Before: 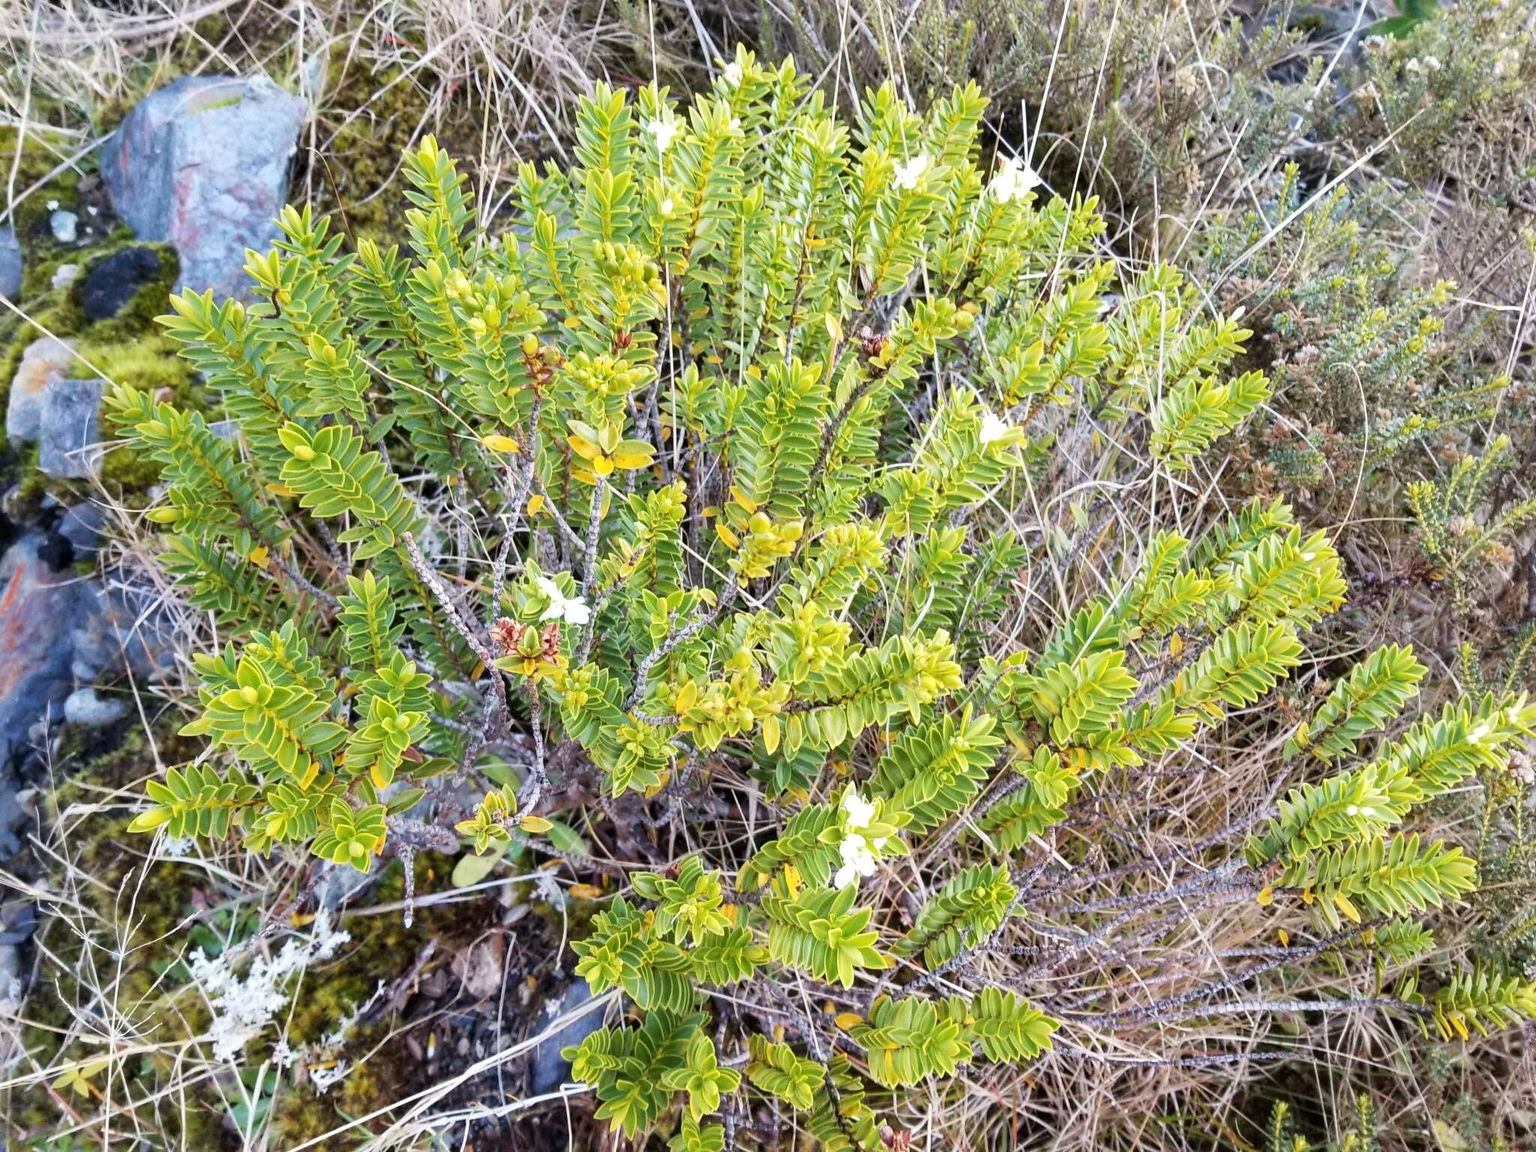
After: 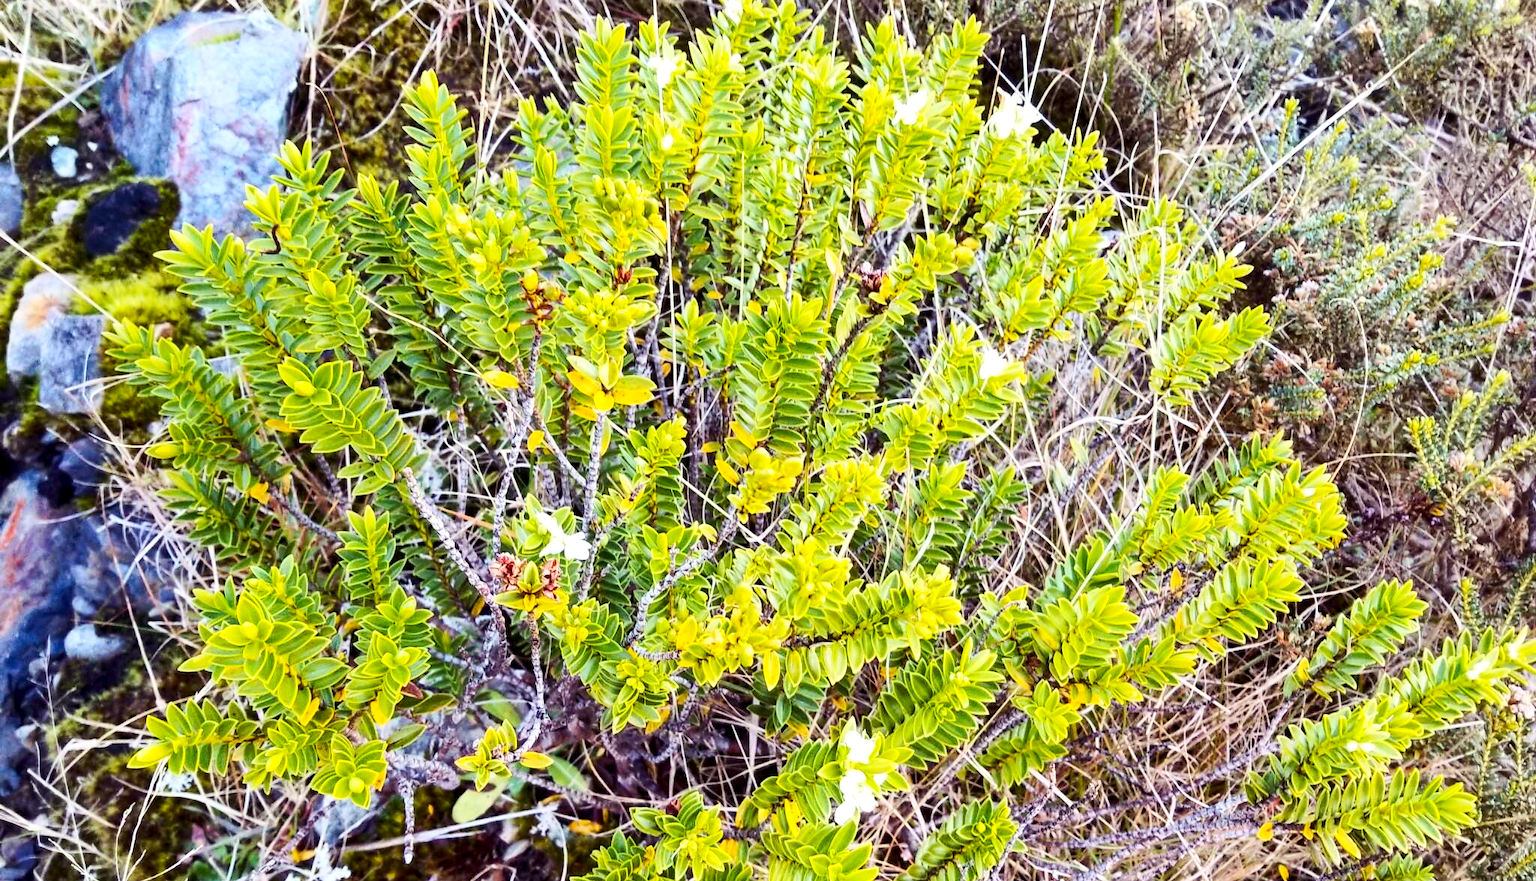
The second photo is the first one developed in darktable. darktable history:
crop: top 5.616%, bottom 17.877%
tone curve: curves: ch0 [(0, 0) (0.003, 0.003) (0.011, 0.011) (0.025, 0.025) (0.044, 0.044) (0.069, 0.069) (0.1, 0.099) (0.136, 0.135) (0.177, 0.177) (0.224, 0.224) (0.277, 0.276) (0.335, 0.334) (0.399, 0.398) (0.468, 0.467) (0.543, 0.565) (0.623, 0.641) (0.709, 0.723) (0.801, 0.81) (0.898, 0.902) (1, 1)], preserve colors none
contrast brightness saturation: contrast 0.284
color balance rgb: shadows lift › luminance 0.664%, shadows lift › chroma 6.841%, shadows lift › hue 301.93°, global offset › hue 169.64°, perceptual saturation grading › global saturation 35.2%
local contrast: highlights 104%, shadows 98%, detail 119%, midtone range 0.2
